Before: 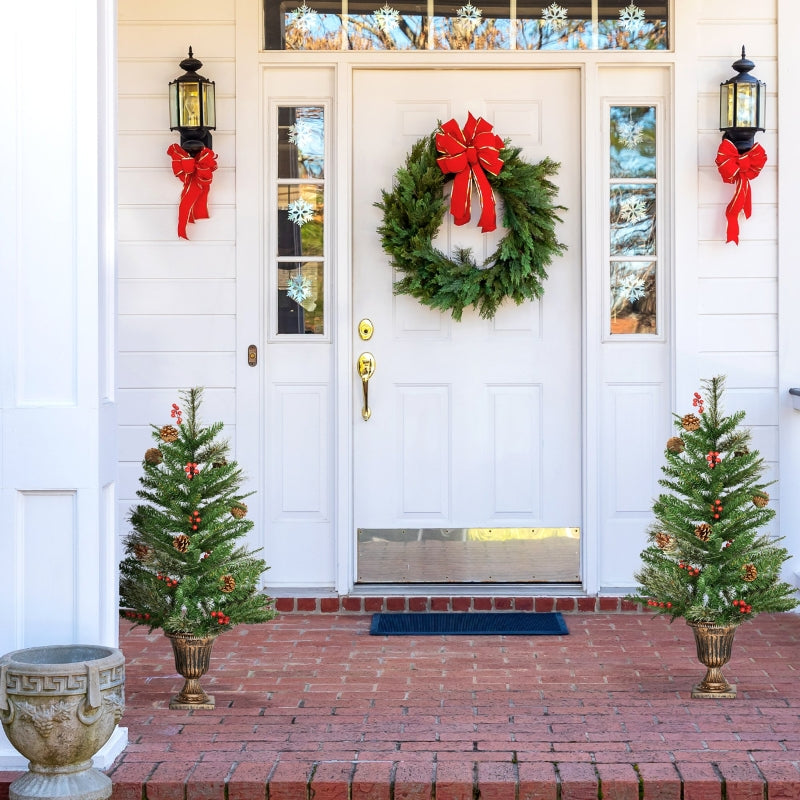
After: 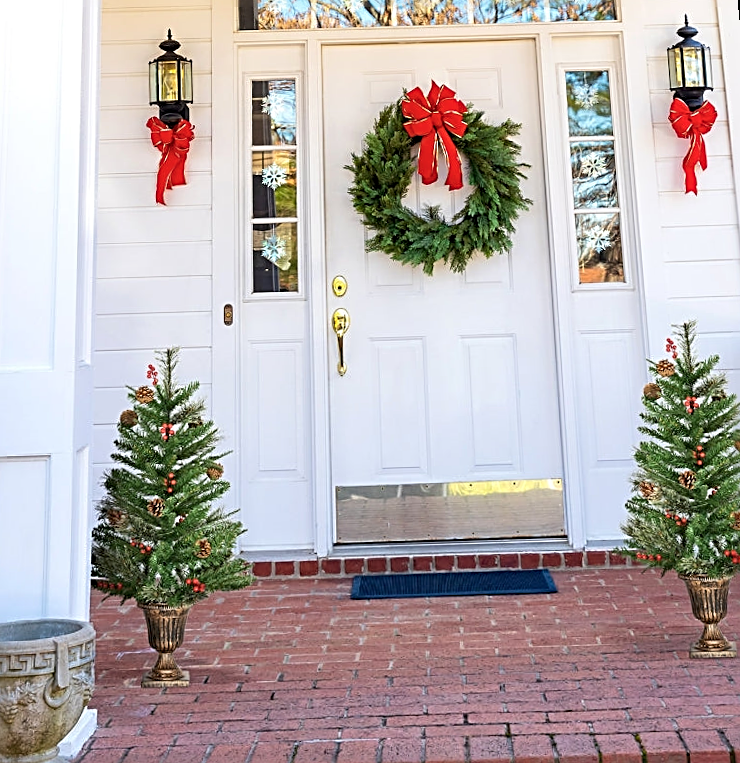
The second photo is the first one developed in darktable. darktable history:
sharpen: radius 2.676, amount 0.669
base curve: preserve colors none
rotate and perspective: rotation -1.68°, lens shift (vertical) -0.146, crop left 0.049, crop right 0.912, crop top 0.032, crop bottom 0.96
color balance rgb: global vibrance 10%
